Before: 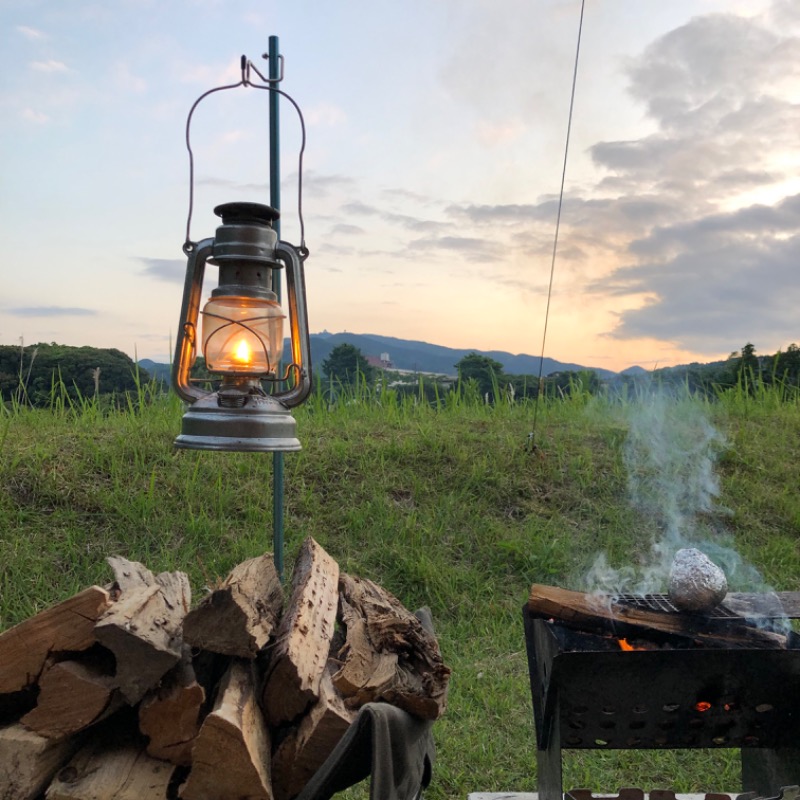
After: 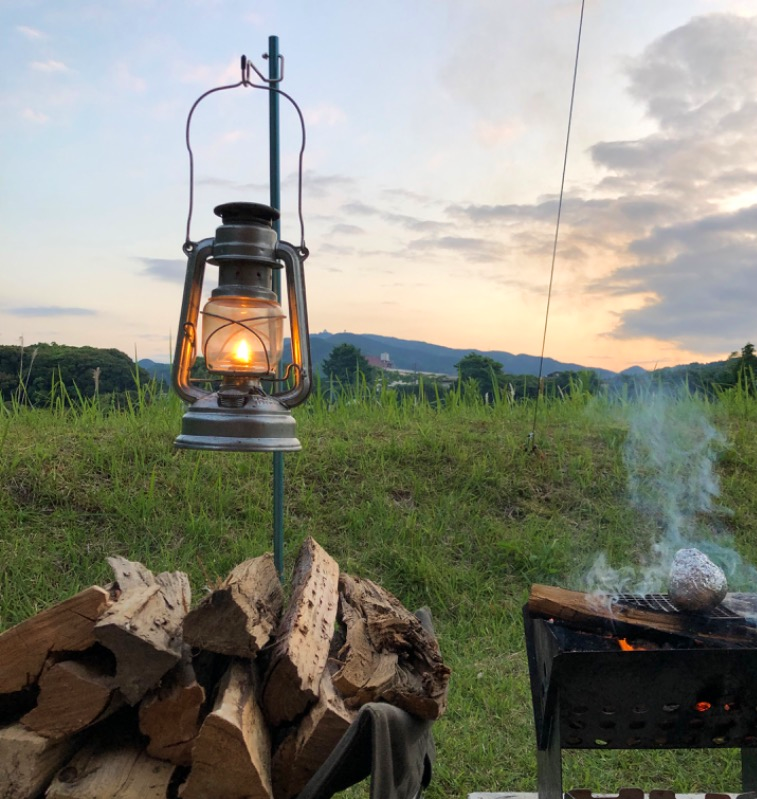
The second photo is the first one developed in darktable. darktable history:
crop and rotate: left 0%, right 5.357%
velvia: strength 17.37%
